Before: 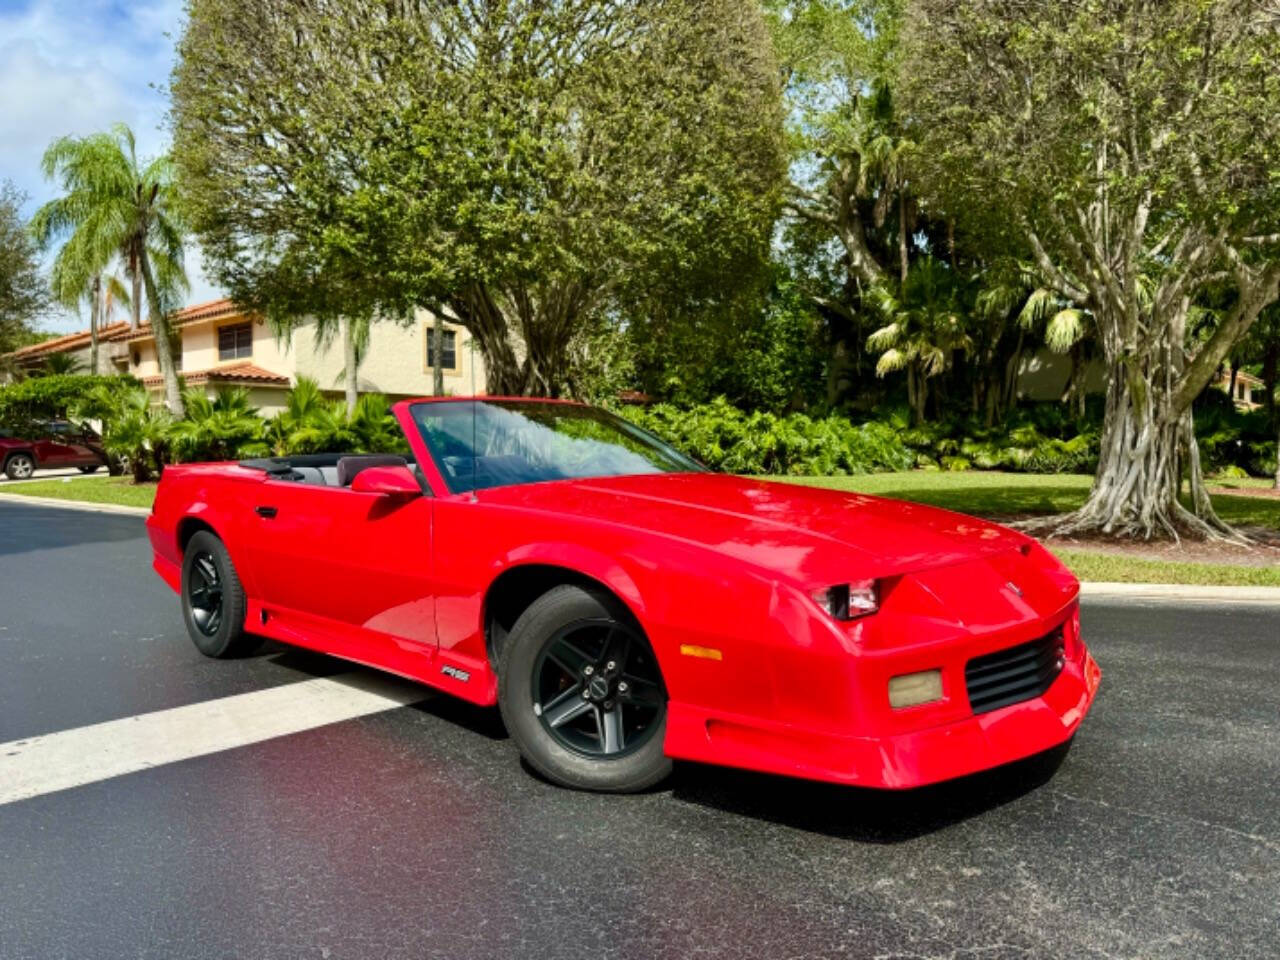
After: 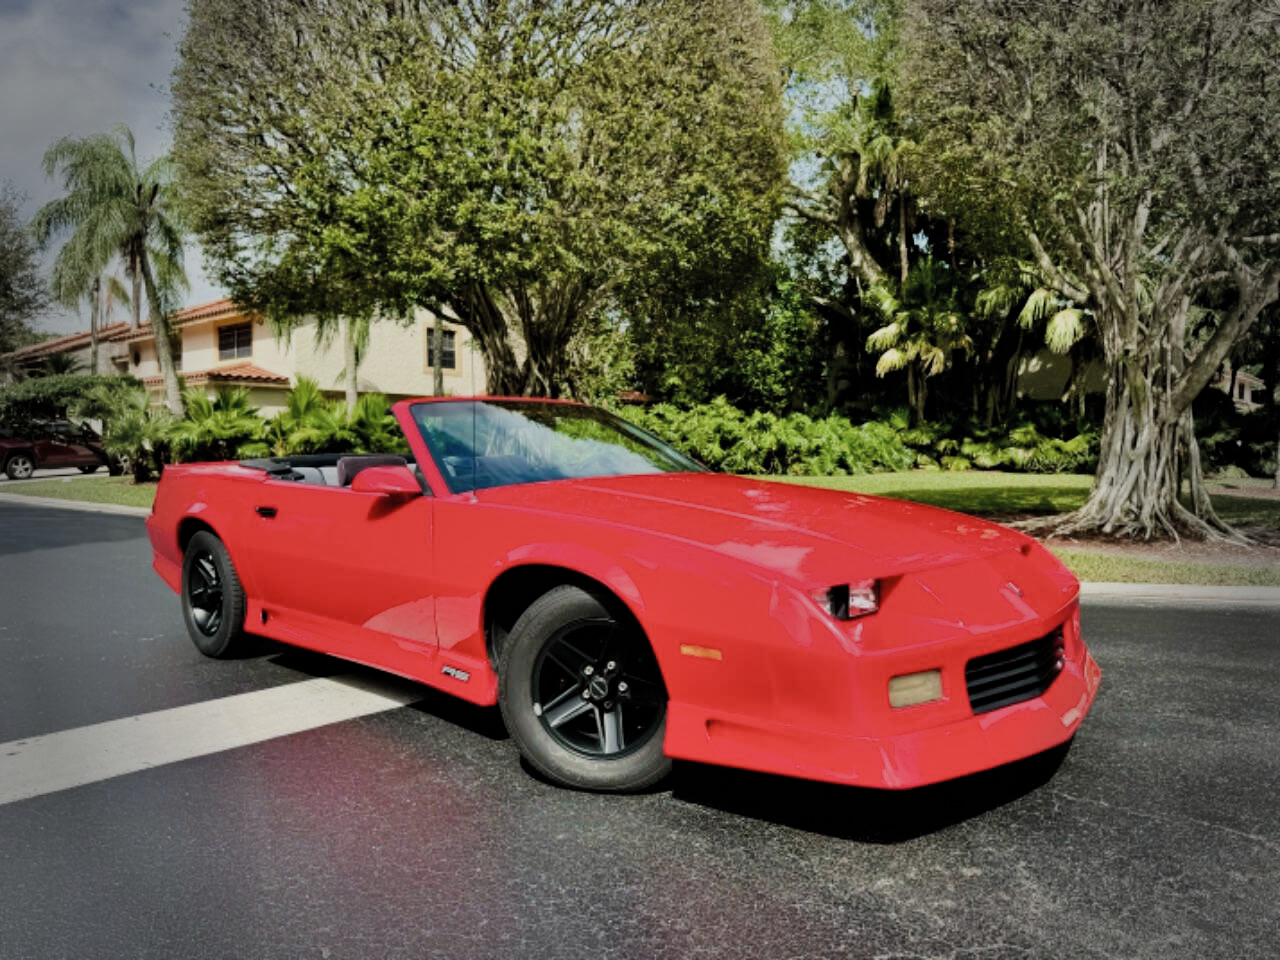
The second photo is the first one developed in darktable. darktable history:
shadows and highlights: low approximation 0.01, soften with gaussian
tone equalizer: on, module defaults
filmic rgb: black relative exposure -7.65 EV, white relative exposure 4.56 EV, hardness 3.61, contrast 1.049, add noise in highlights 0, preserve chrominance max RGB, color science v3 (2019), use custom middle-gray values true, contrast in highlights soft
contrast brightness saturation: saturation -0.059
vignetting: fall-off start 68.17%, fall-off radius 29.64%, width/height ratio 0.994, shape 0.857
